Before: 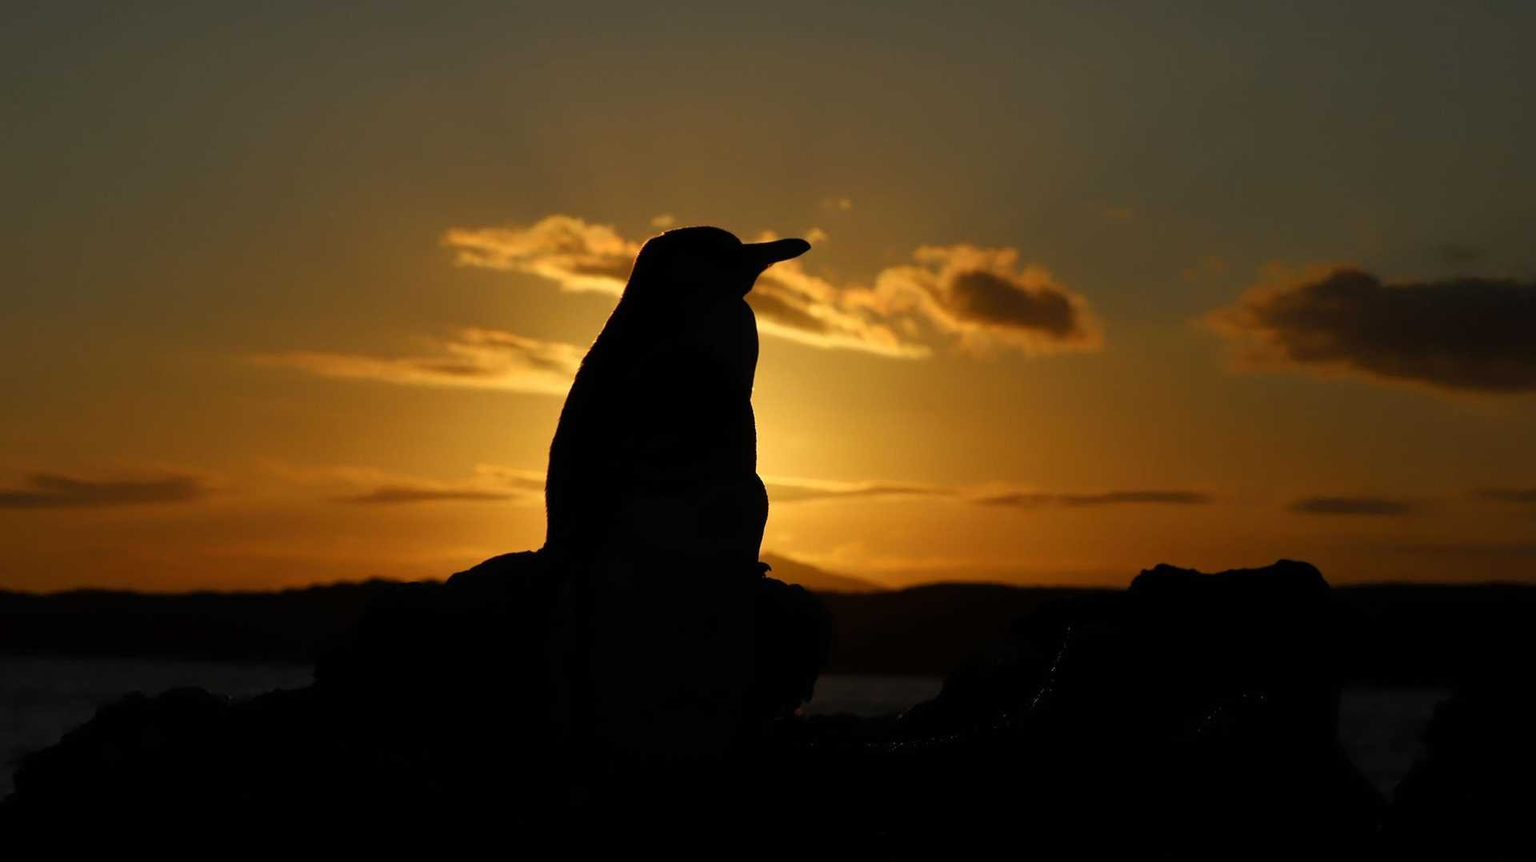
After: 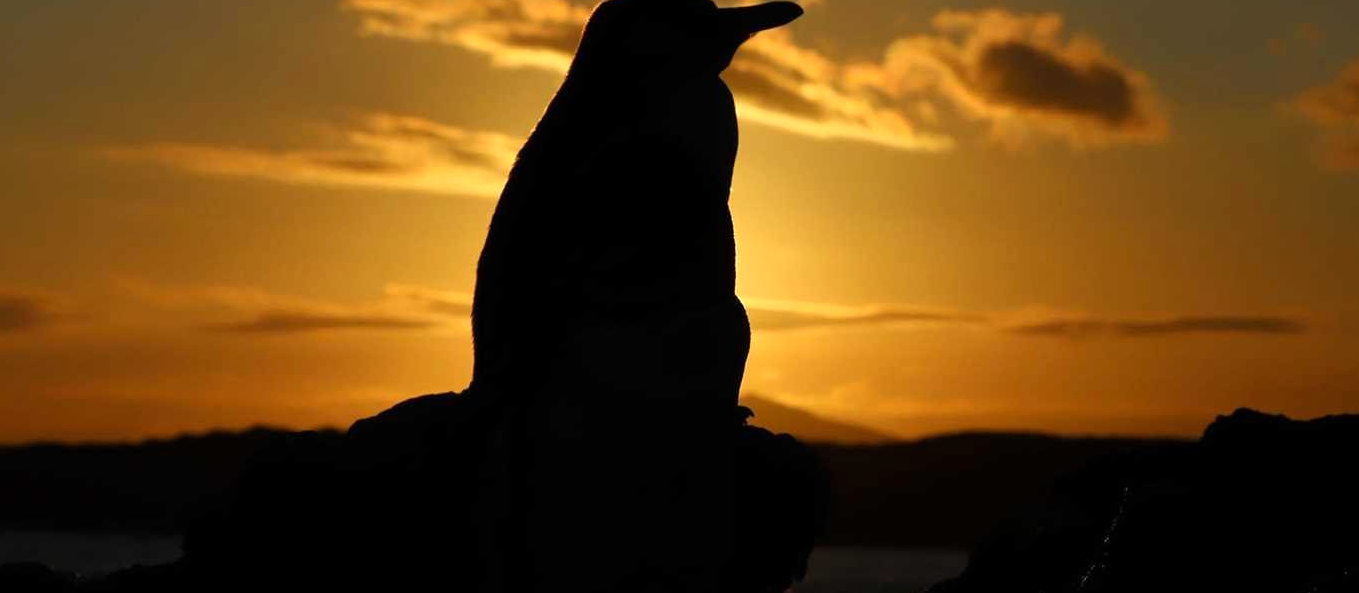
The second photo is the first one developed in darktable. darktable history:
crop: left 10.958%, top 27.598%, right 18.259%, bottom 17.301%
levels: black 0.041%, levels [0, 0.476, 0.951]
